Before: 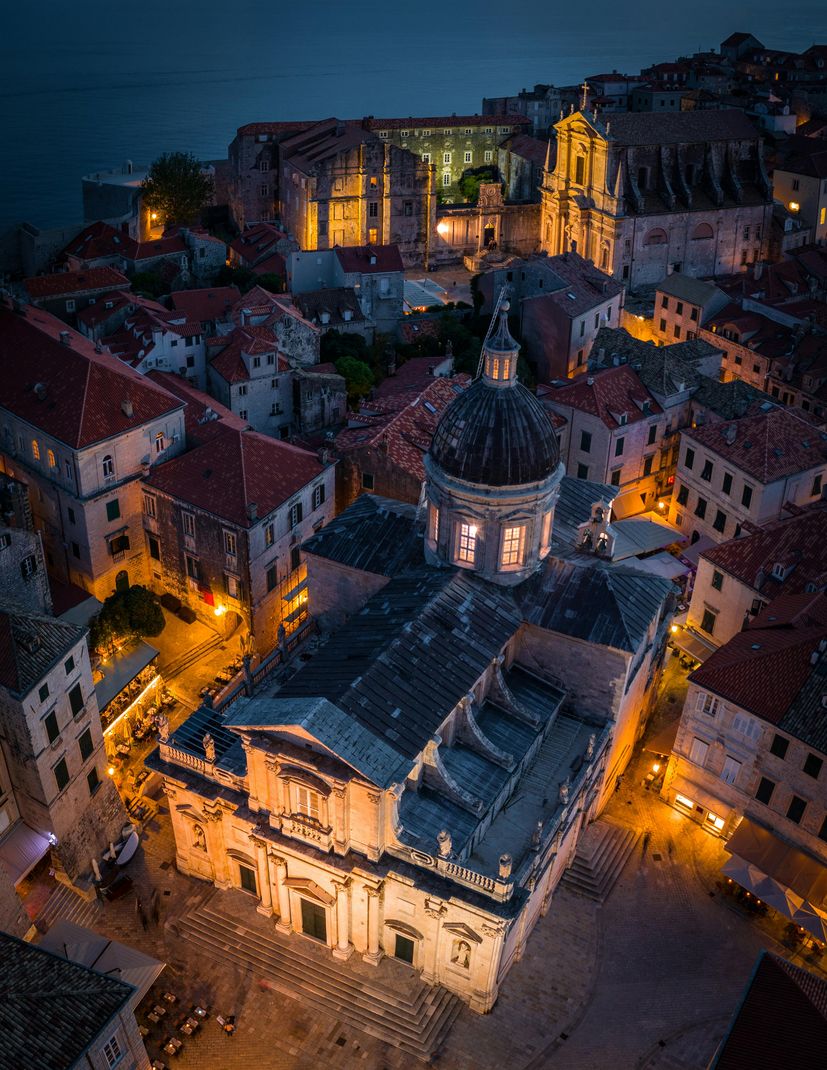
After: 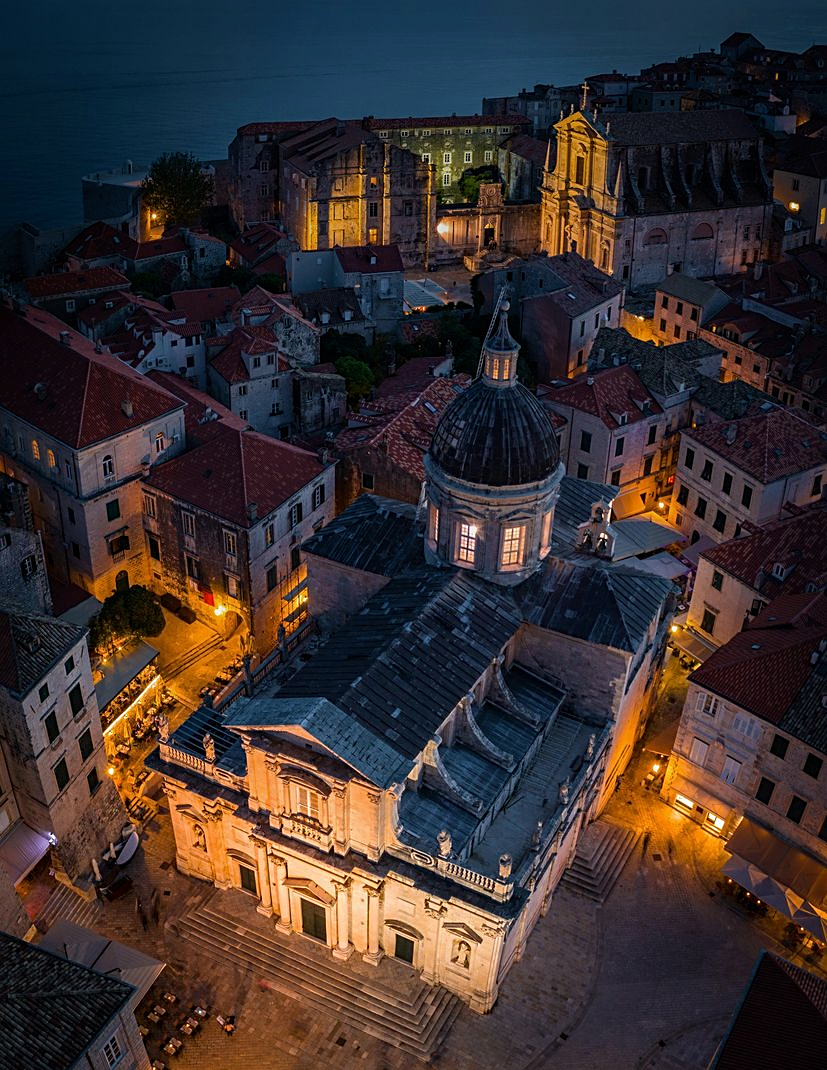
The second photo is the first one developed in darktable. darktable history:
sharpen: amount 0.478
white balance: emerald 1
graduated density: on, module defaults
